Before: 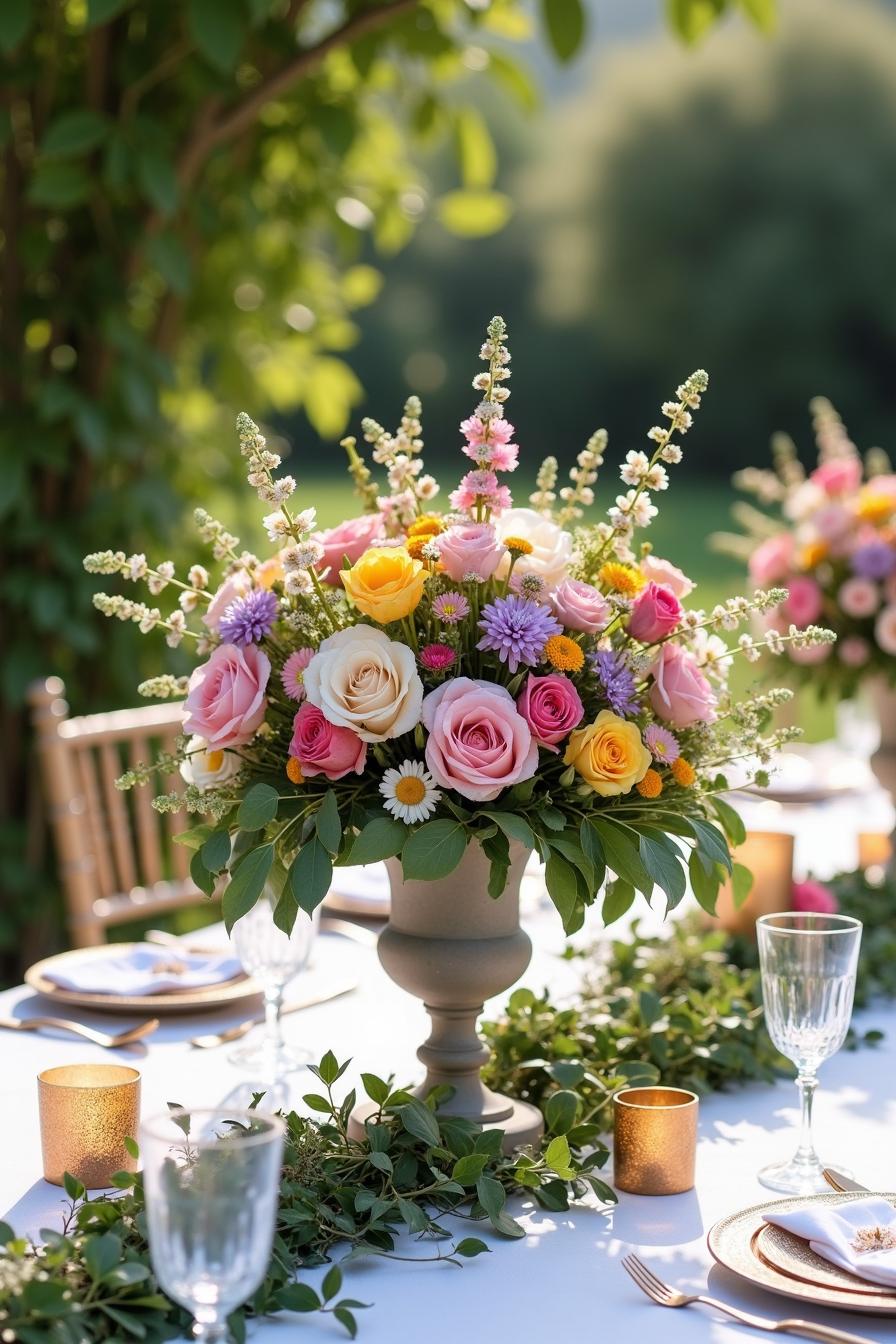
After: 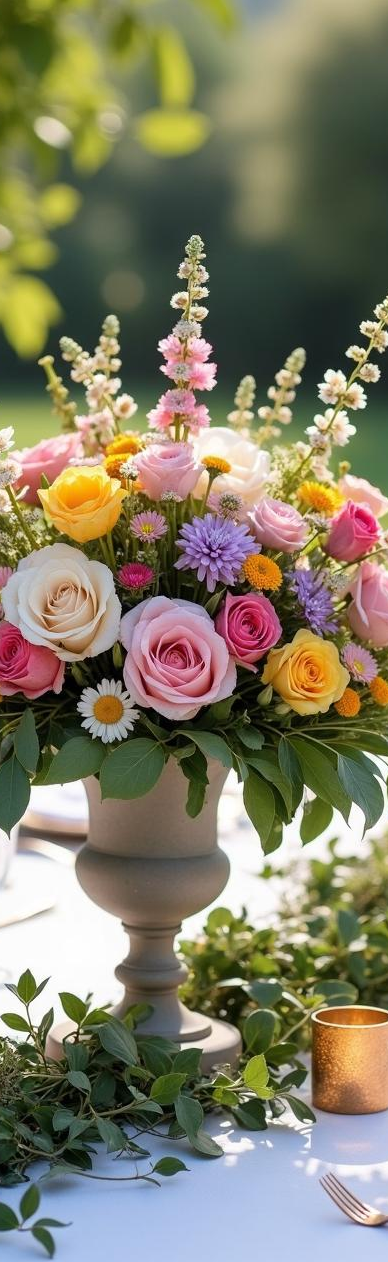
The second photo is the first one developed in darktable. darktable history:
crop: left 33.777%, top 6.048%, right 22.85%
